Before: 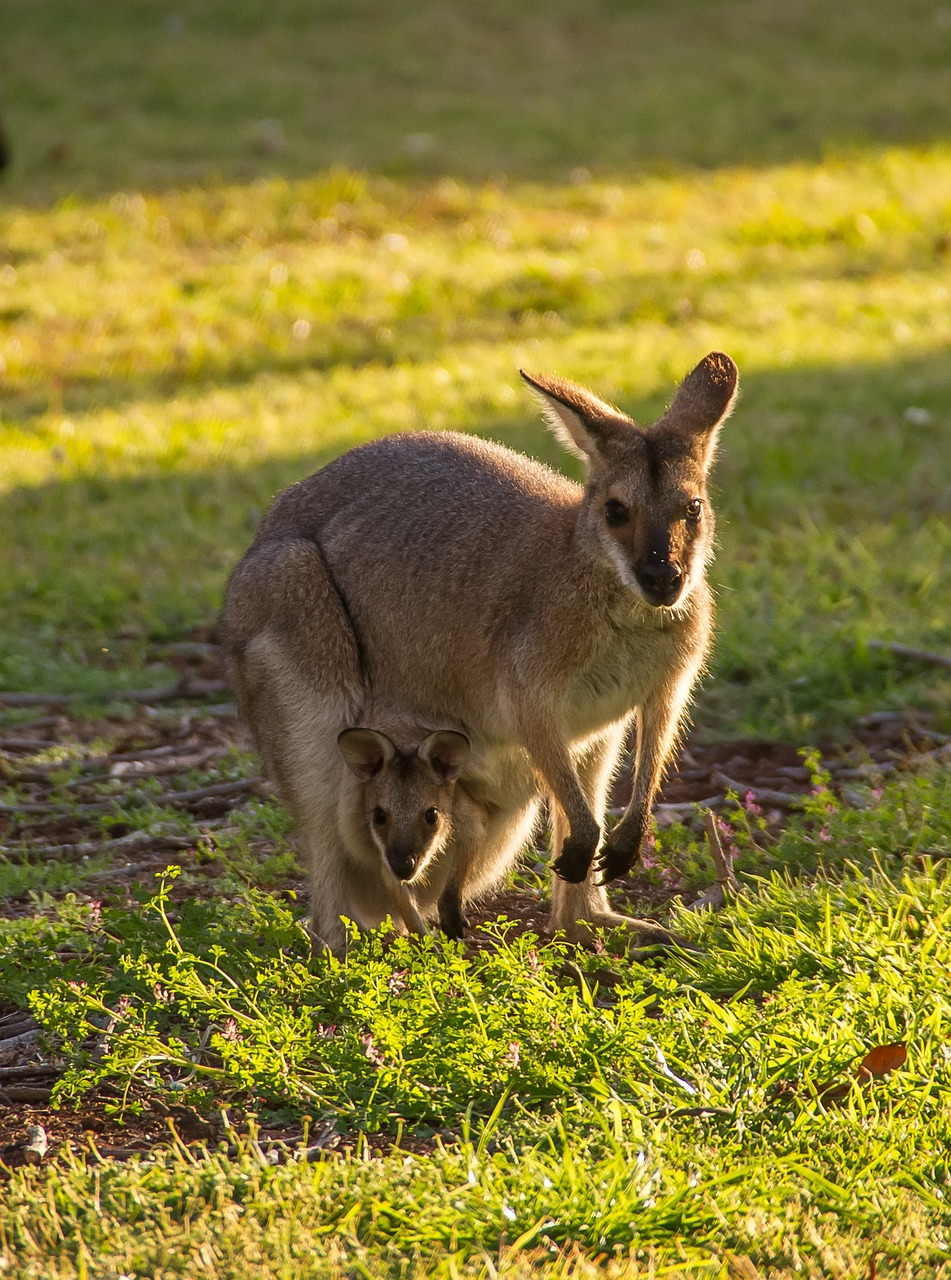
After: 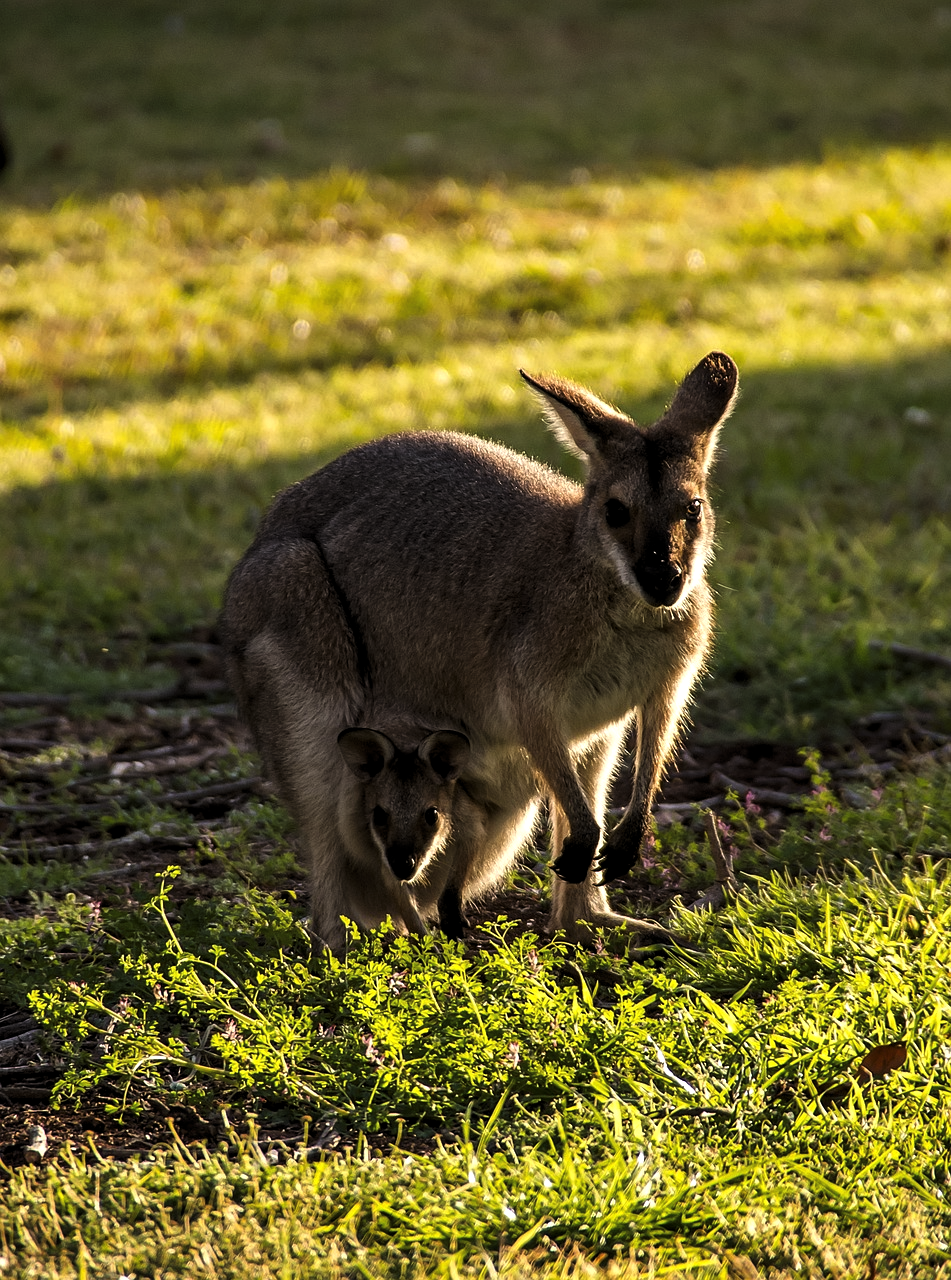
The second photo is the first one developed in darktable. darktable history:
contrast equalizer: octaves 7, y [[0.6 ×6], [0.55 ×6], [0 ×6], [0 ×6], [0 ×6]], mix 0.15
levels: levels [0.101, 0.578, 0.953]
